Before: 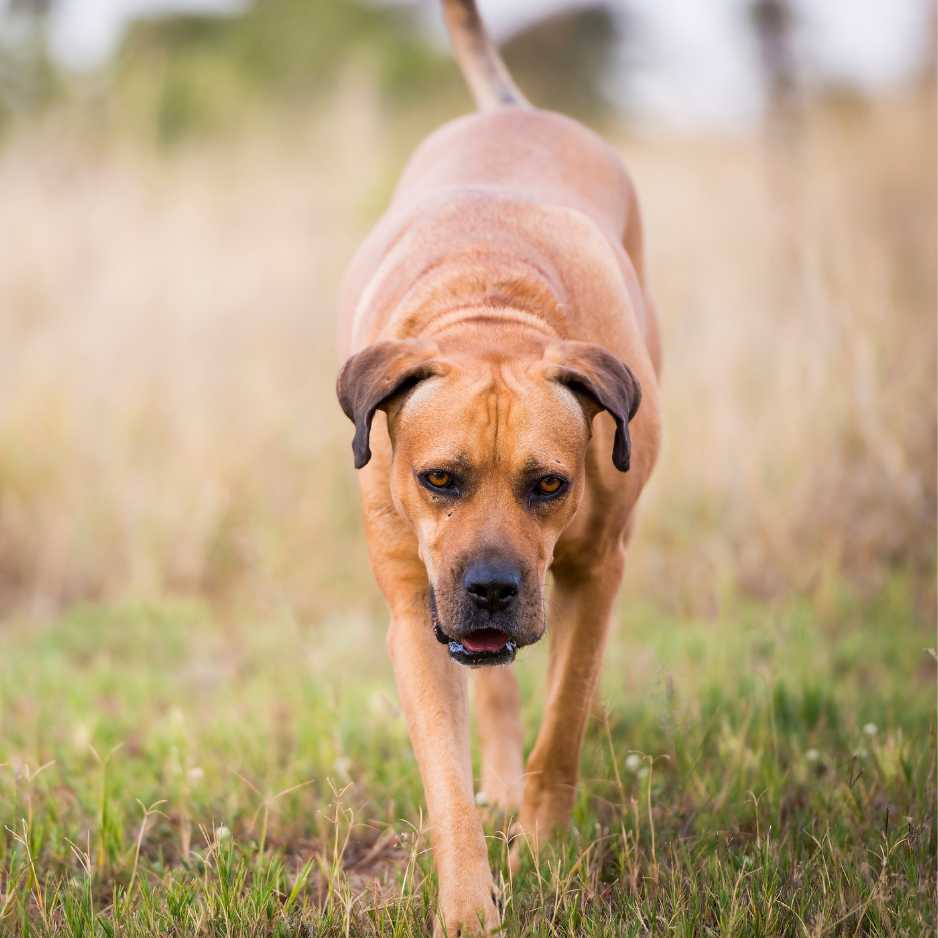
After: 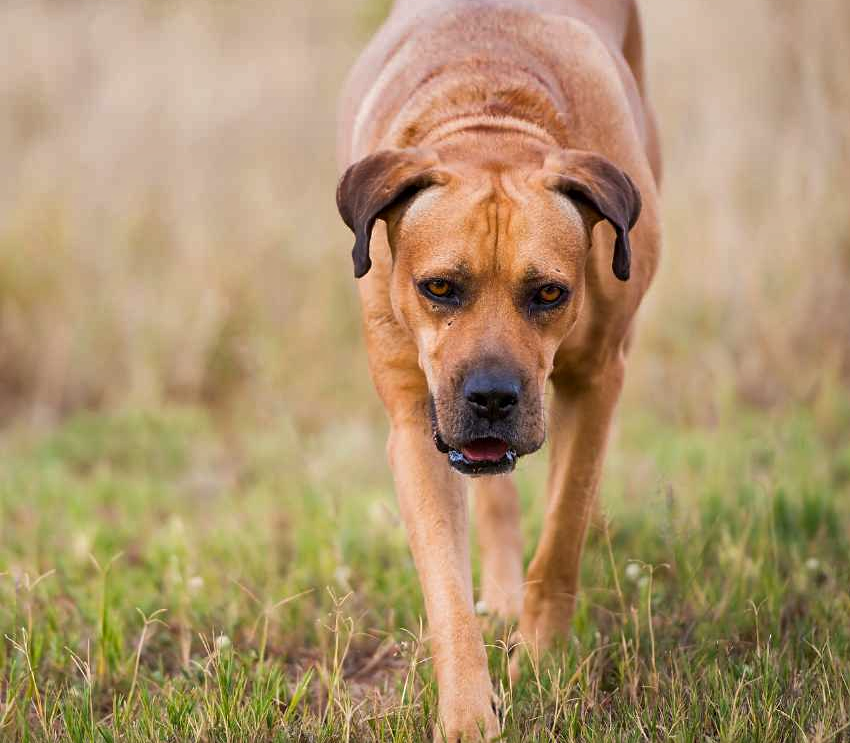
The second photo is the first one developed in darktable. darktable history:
crop: top 20.406%, right 9.317%, bottom 0.294%
shadows and highlights: shadows 76.44, highlights -61.13, soften with gaussian
sharpen: amount 0.21
